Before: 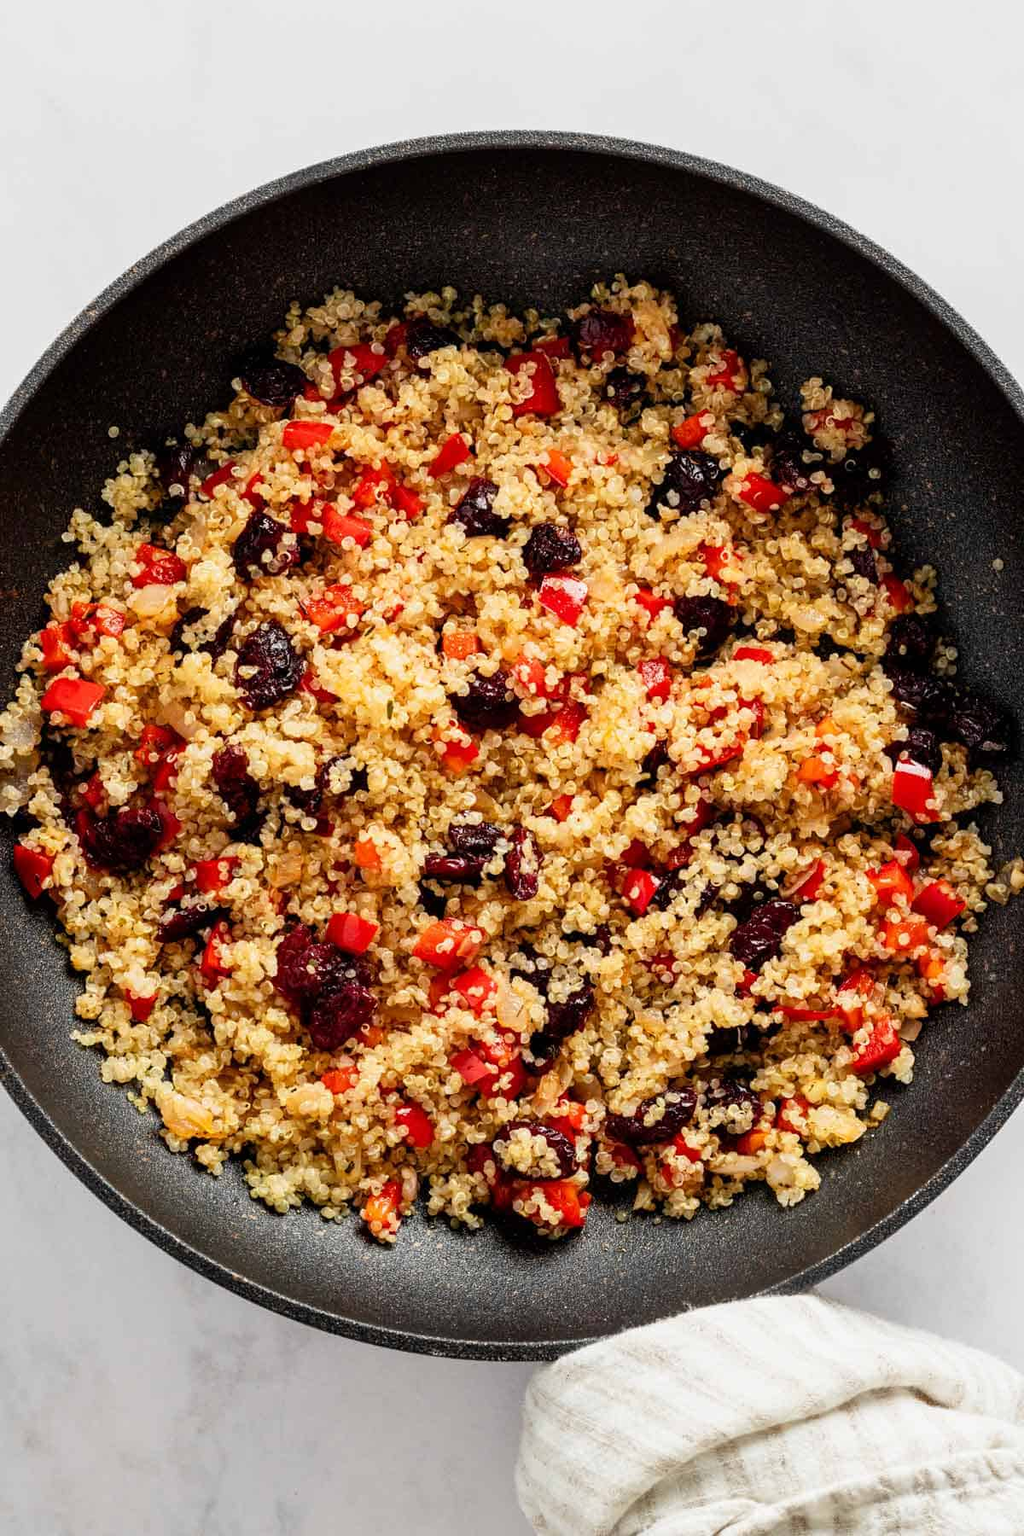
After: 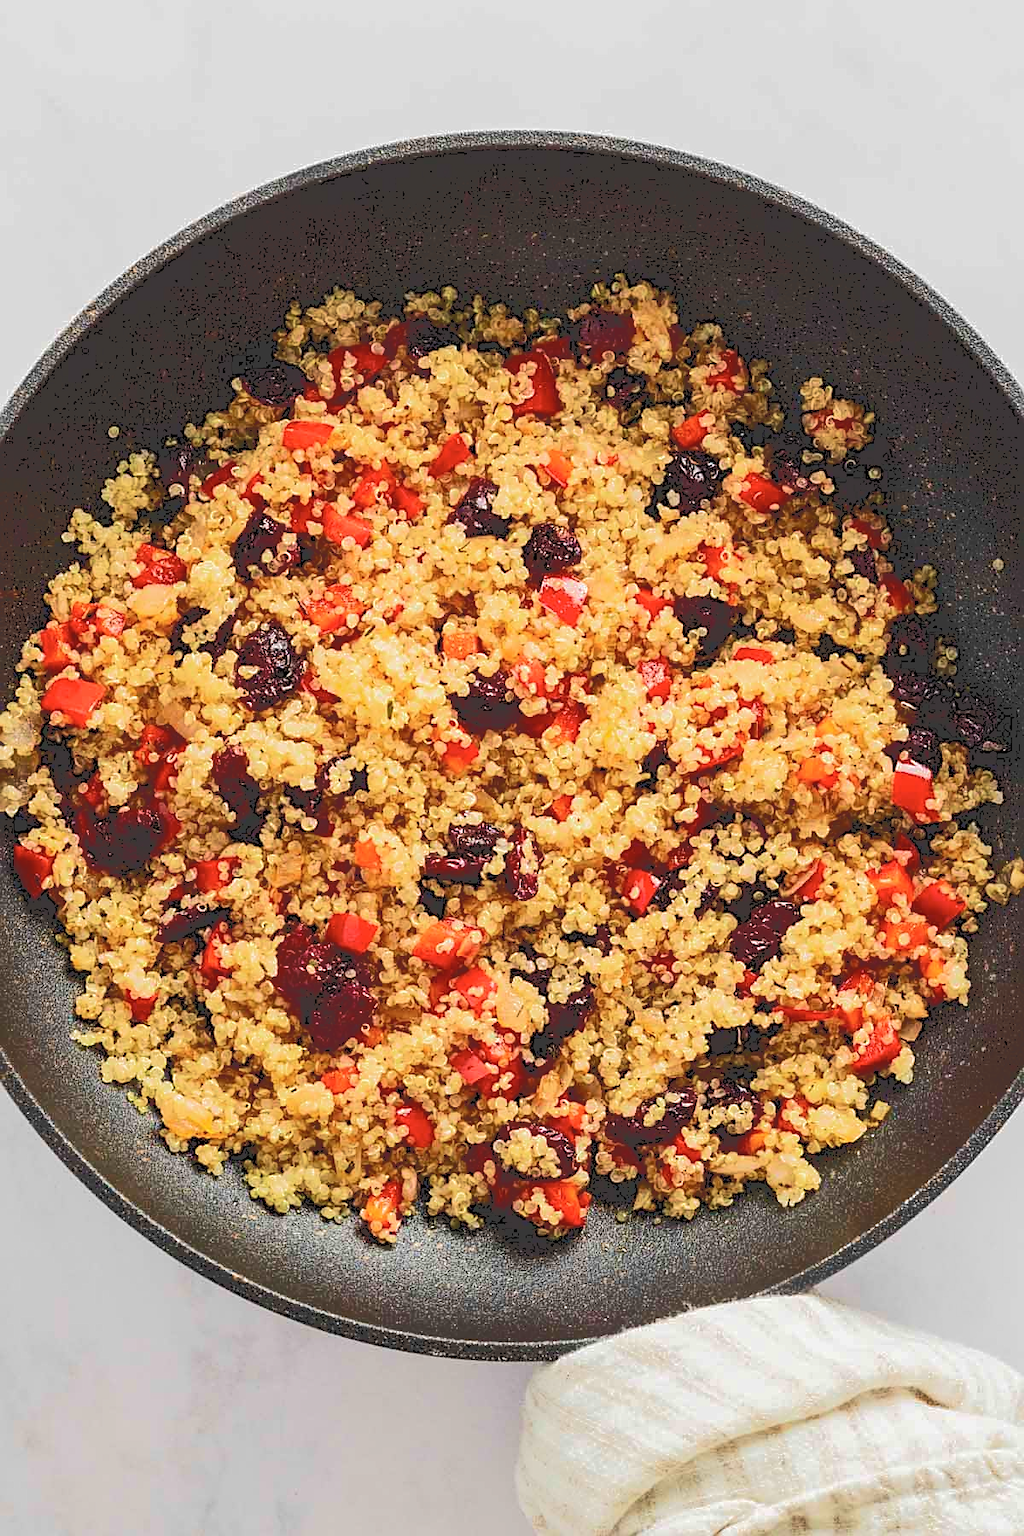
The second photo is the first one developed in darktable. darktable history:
velvia: strength 50.5%
tone curve: curves: ch0 [(0, 0) (0.003, 0.232) (0.011, 0.232) (0.025, 0.232) (0.044, 0.233) (0.069, 0.234) (0.1, 0.237) (0.136, 0.247) (0.177, 0.258) (0.224, 0.283) (0.277, 0.332) (0.335, 0.401) (0.399, 0.483) (0.468, 0.56) (0.543, 0.637) (0.623, 0.706) (0.709, 0.764) (0.801, 0.816) (0.898, 0.859) (1, 1)], color space Lab, independent channels, preserve colors none
sharpen: radius 1.933
